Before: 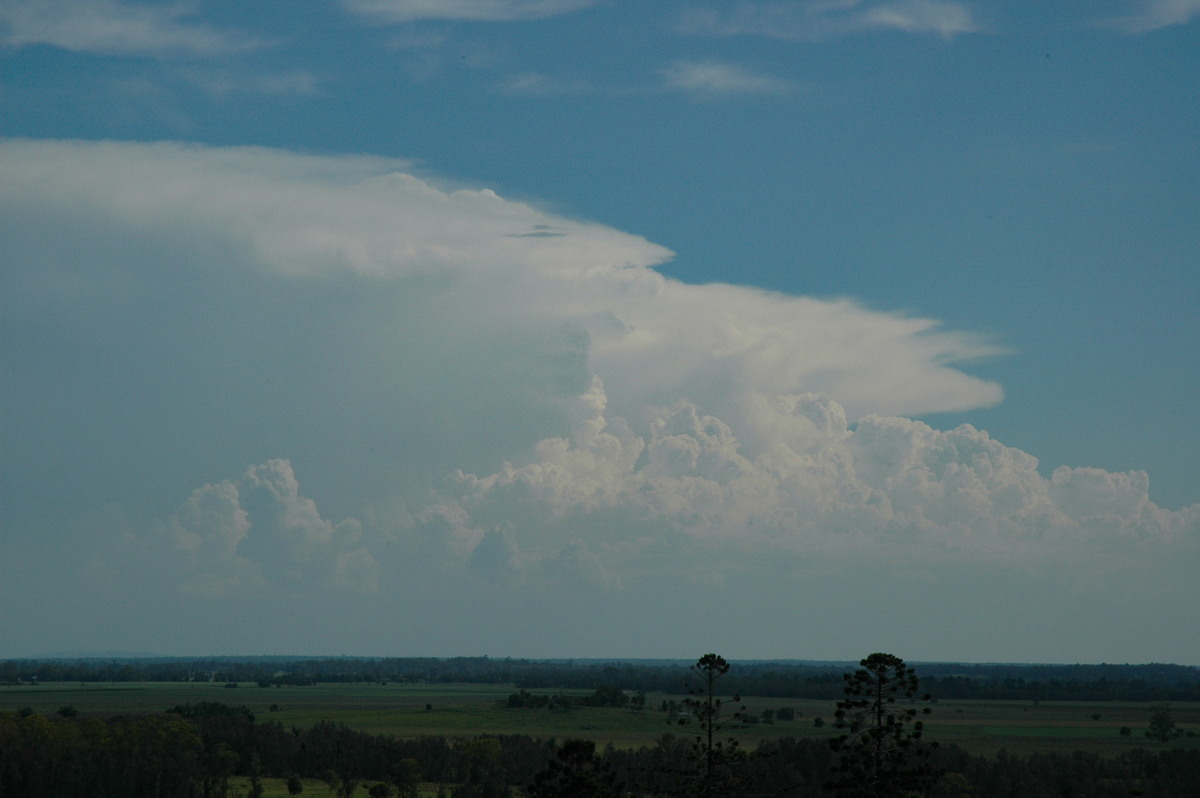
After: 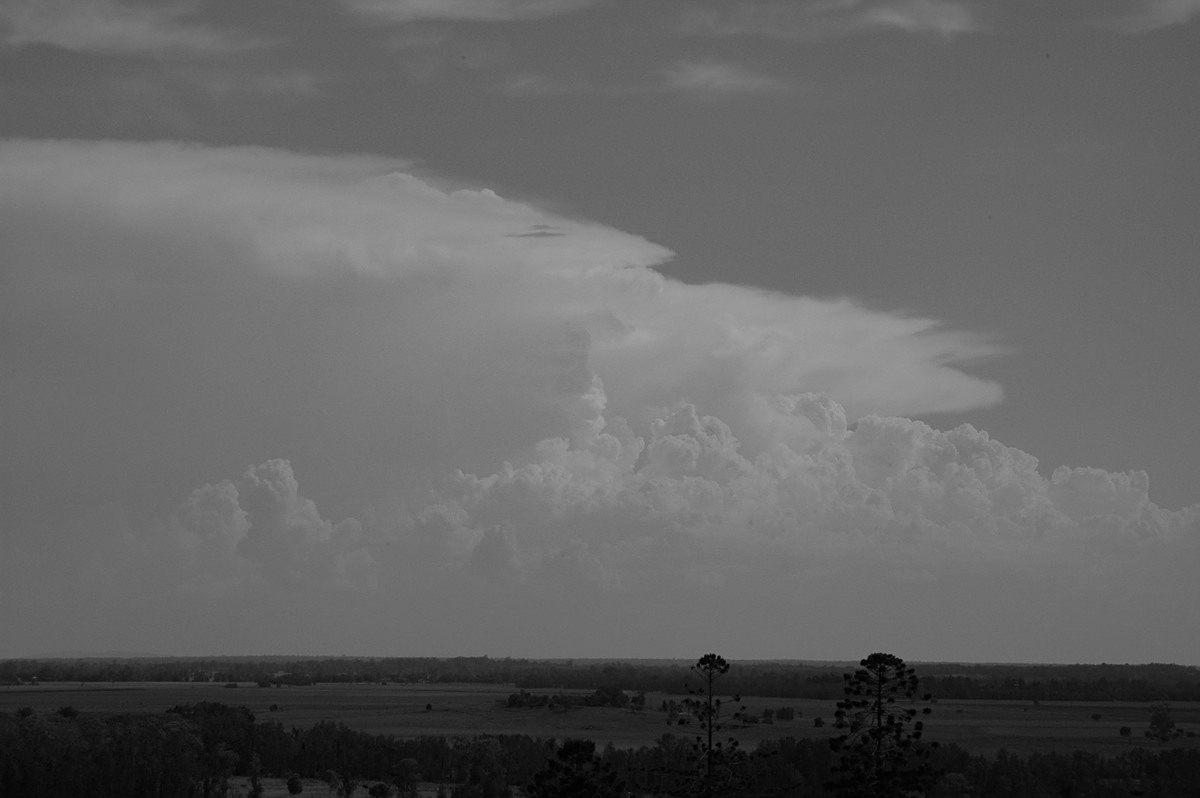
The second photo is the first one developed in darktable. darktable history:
monochrome: a 30.25, b 92.03
sharpen: amount 0.2
